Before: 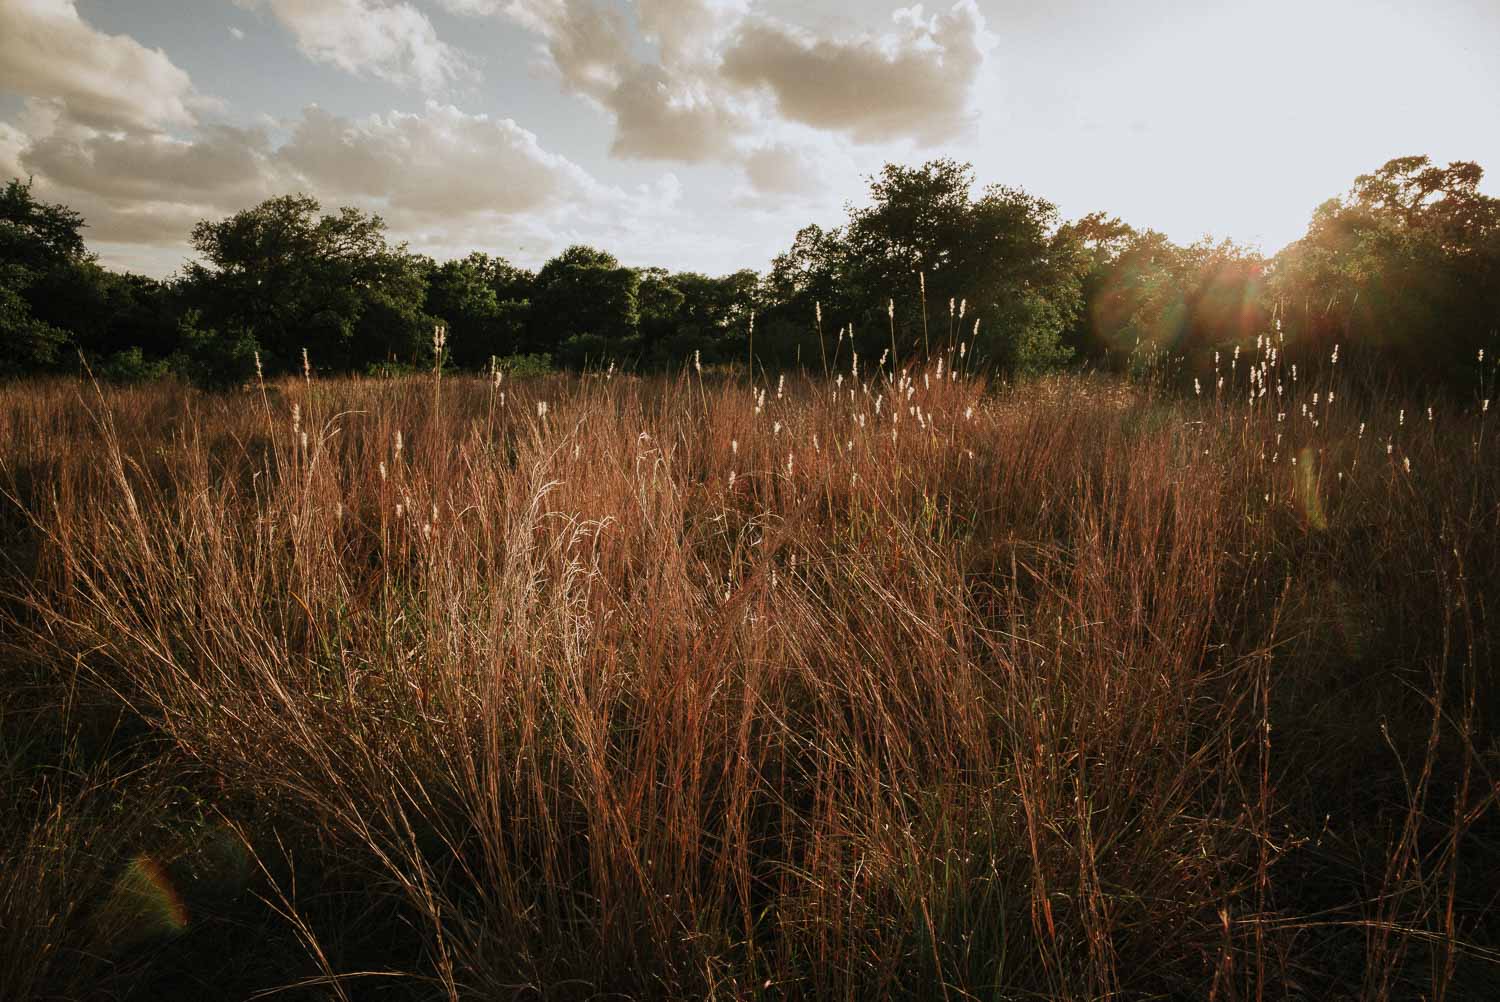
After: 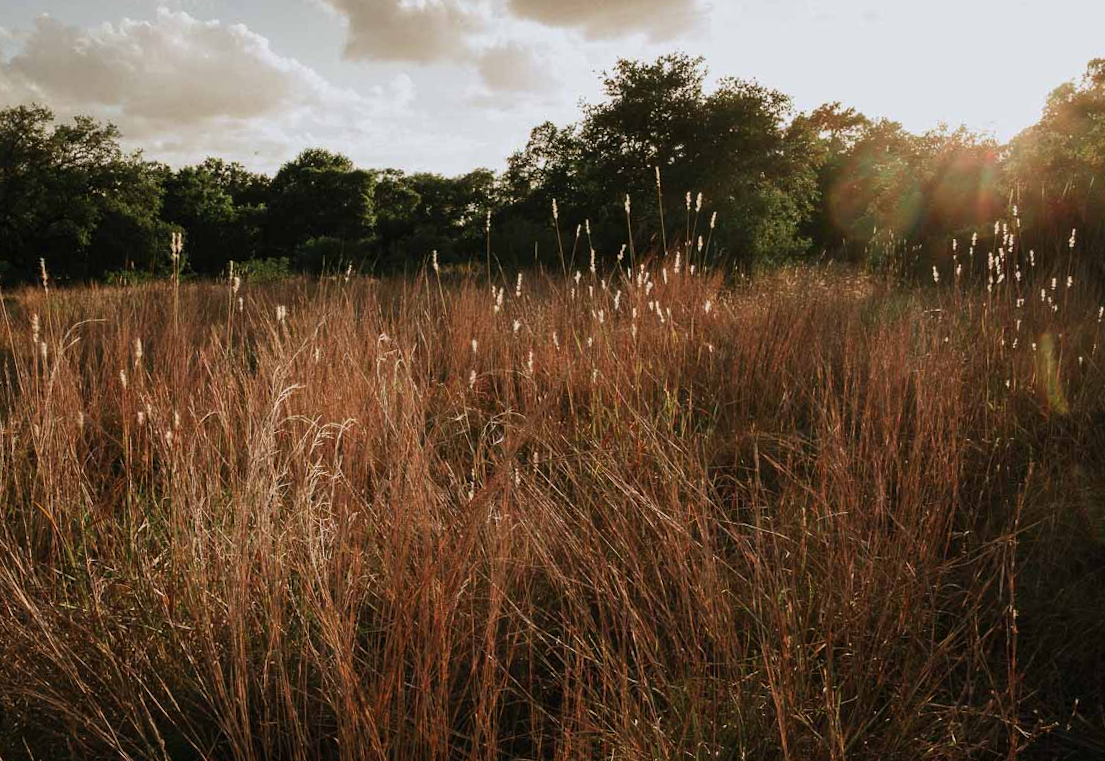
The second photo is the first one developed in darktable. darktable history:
rotate and perspective: rotation -1.42°, crop left 0.016, crop right 0.984, crop top 0.035, crop bottom 0.965
crop: left 16.768%, top 8.653%, right 8.362%, bottom 12.485%
